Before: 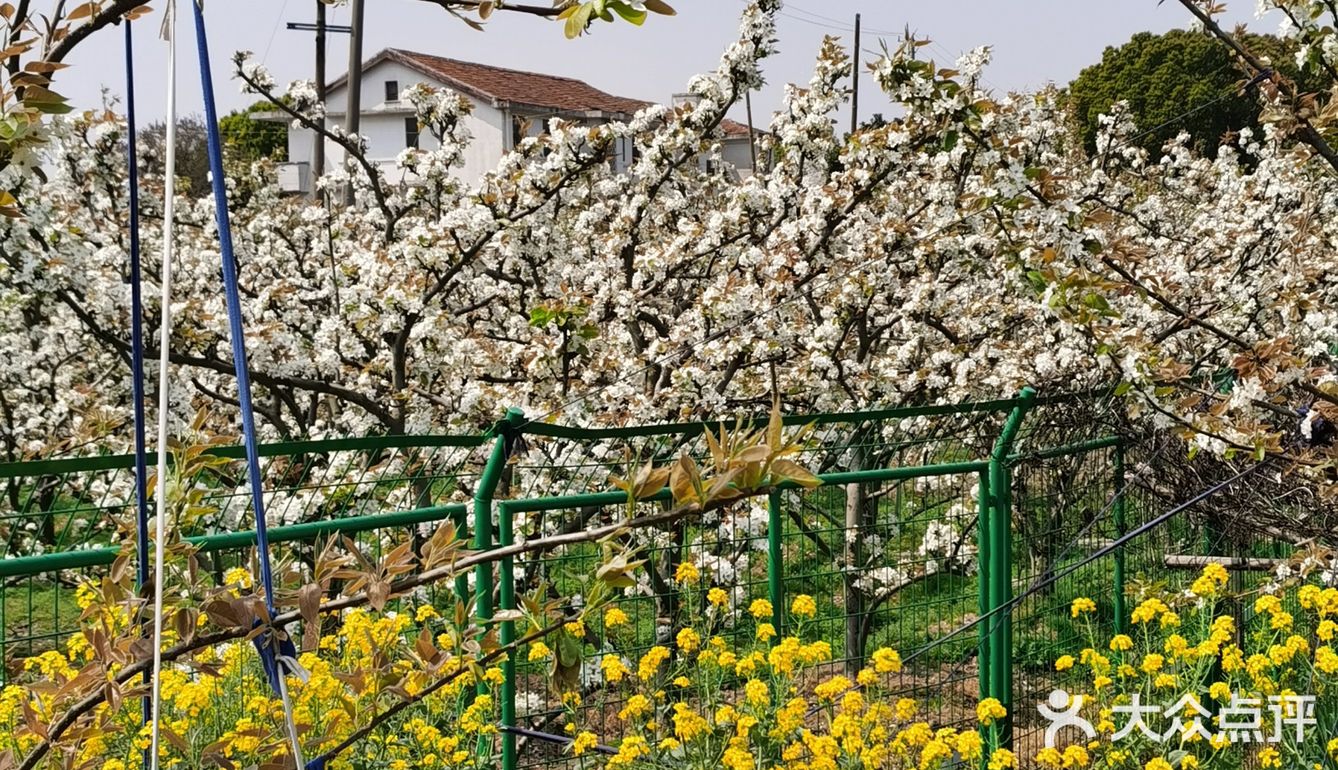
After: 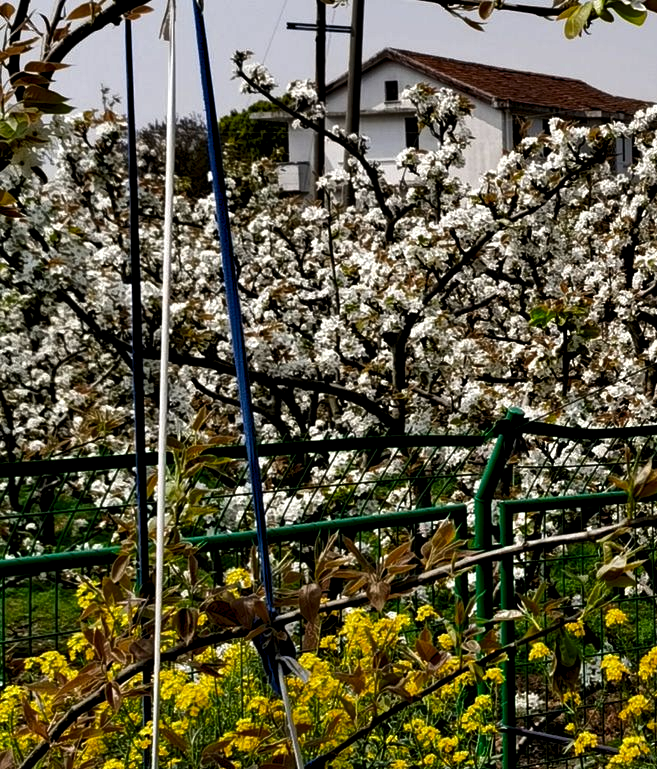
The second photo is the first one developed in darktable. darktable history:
contrast brightness saturation: brightness -0.52
rgb levels: levels [[0.029, 0.461, 0.922], [0, 0.5, 1], [0, 0.5, 1]]
crop and rotate: left 0%, top 0%, right 50.845%
shadows and highlights: shadows 20.55, highlights -20.99, soften with gaussian
